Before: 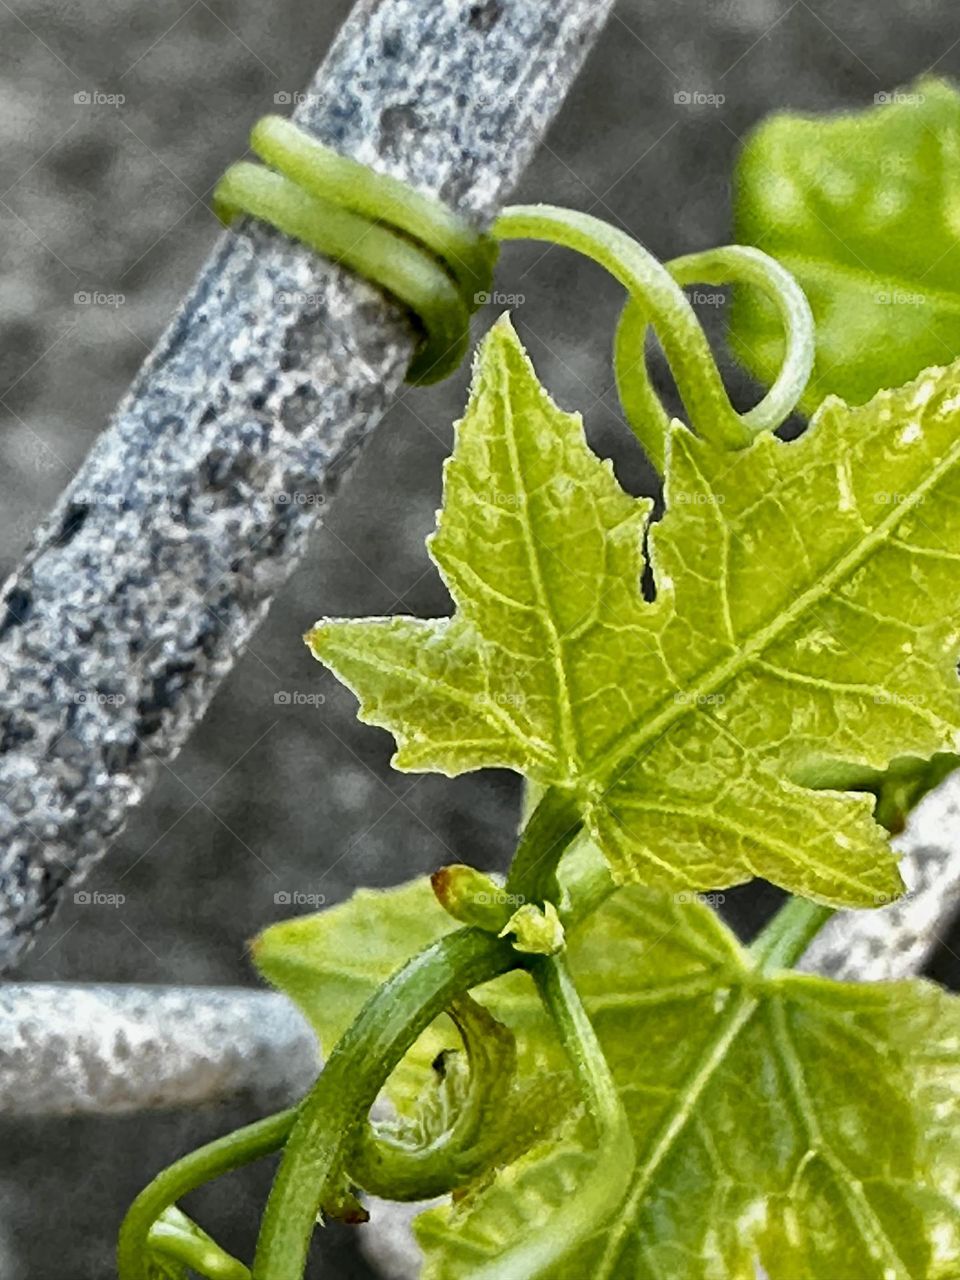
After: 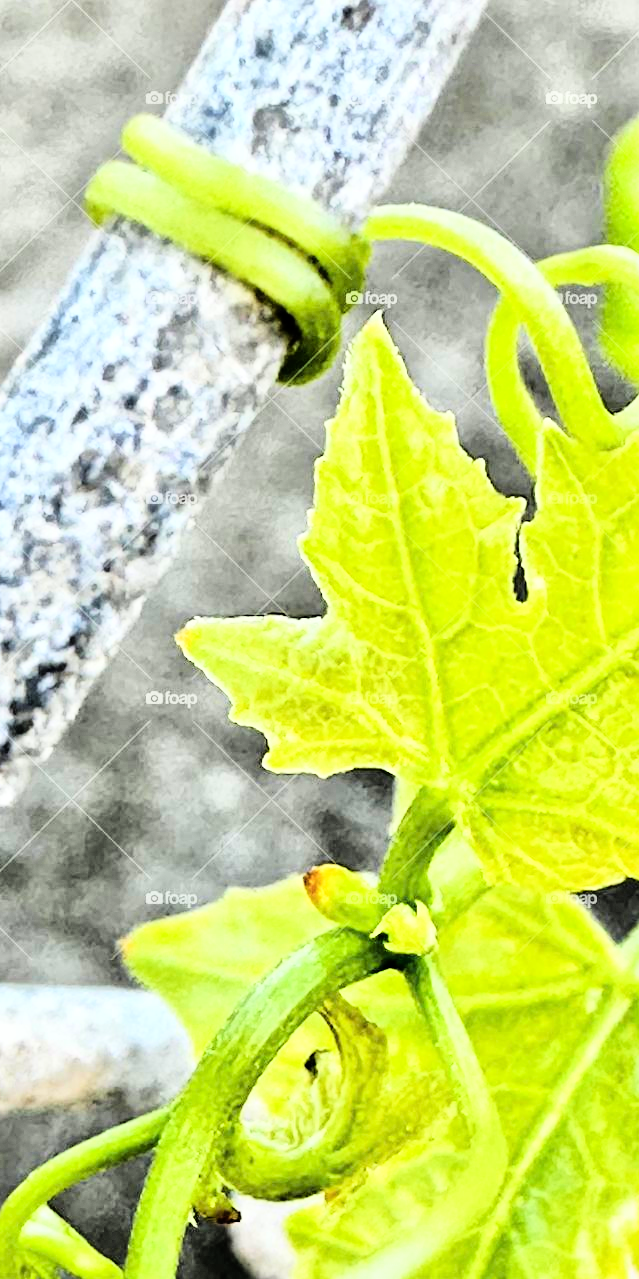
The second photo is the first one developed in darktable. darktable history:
tone equalizer: -7 EV 0.15 EV, -6 EV 0.6 EV, -5 EV 1.15 EV, -4 EV 1.33 EV, -3 EV 1.15 EV, -2 EV 0.6 EV, -1 EV 0.15 EV, mask exposure compensation -0.5 EV
rgb curve: curves: ch0 [(0, 0) (0.21, 0.15) (0.24, 0.21) (0.5, 0.75) (0.75, 0.96) (0.89, 0.99) (1, 1)]; ch1 [(0, 0.02) (0.21, 0.13) (0.25, 0.2) (0.5, 0.67) (0.75, 0.9) (0.89, 0.97) (1, 1)]; ch2 [(0, 0.02) (0.21, 0.13) (0.25, 0.2) (0.5, 0.67) (0.75, 0.9) (0.89, 0.97) (1, 1)], compensate middle gray true
color balance rgb: global vibrance 10%
base curve: exposure shift 0, preserve colors none
crop and rotate: left 13.342%, right 19.991%
exposure: black level correction 0, compensate exposure bias true, compensate highlight preservation false
